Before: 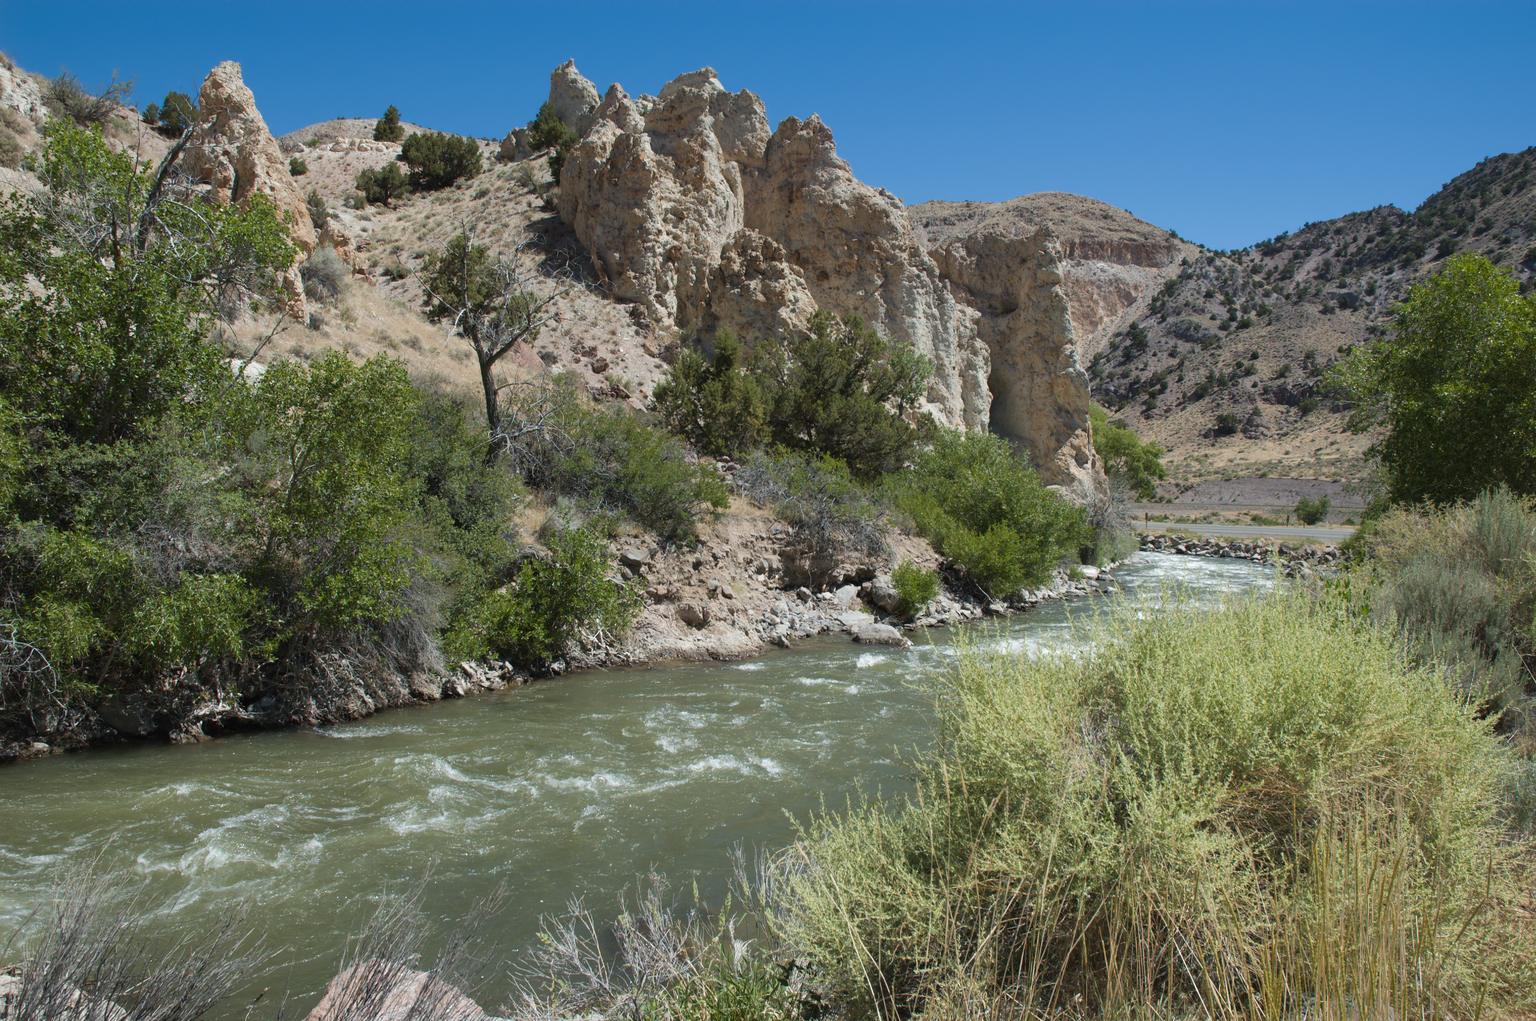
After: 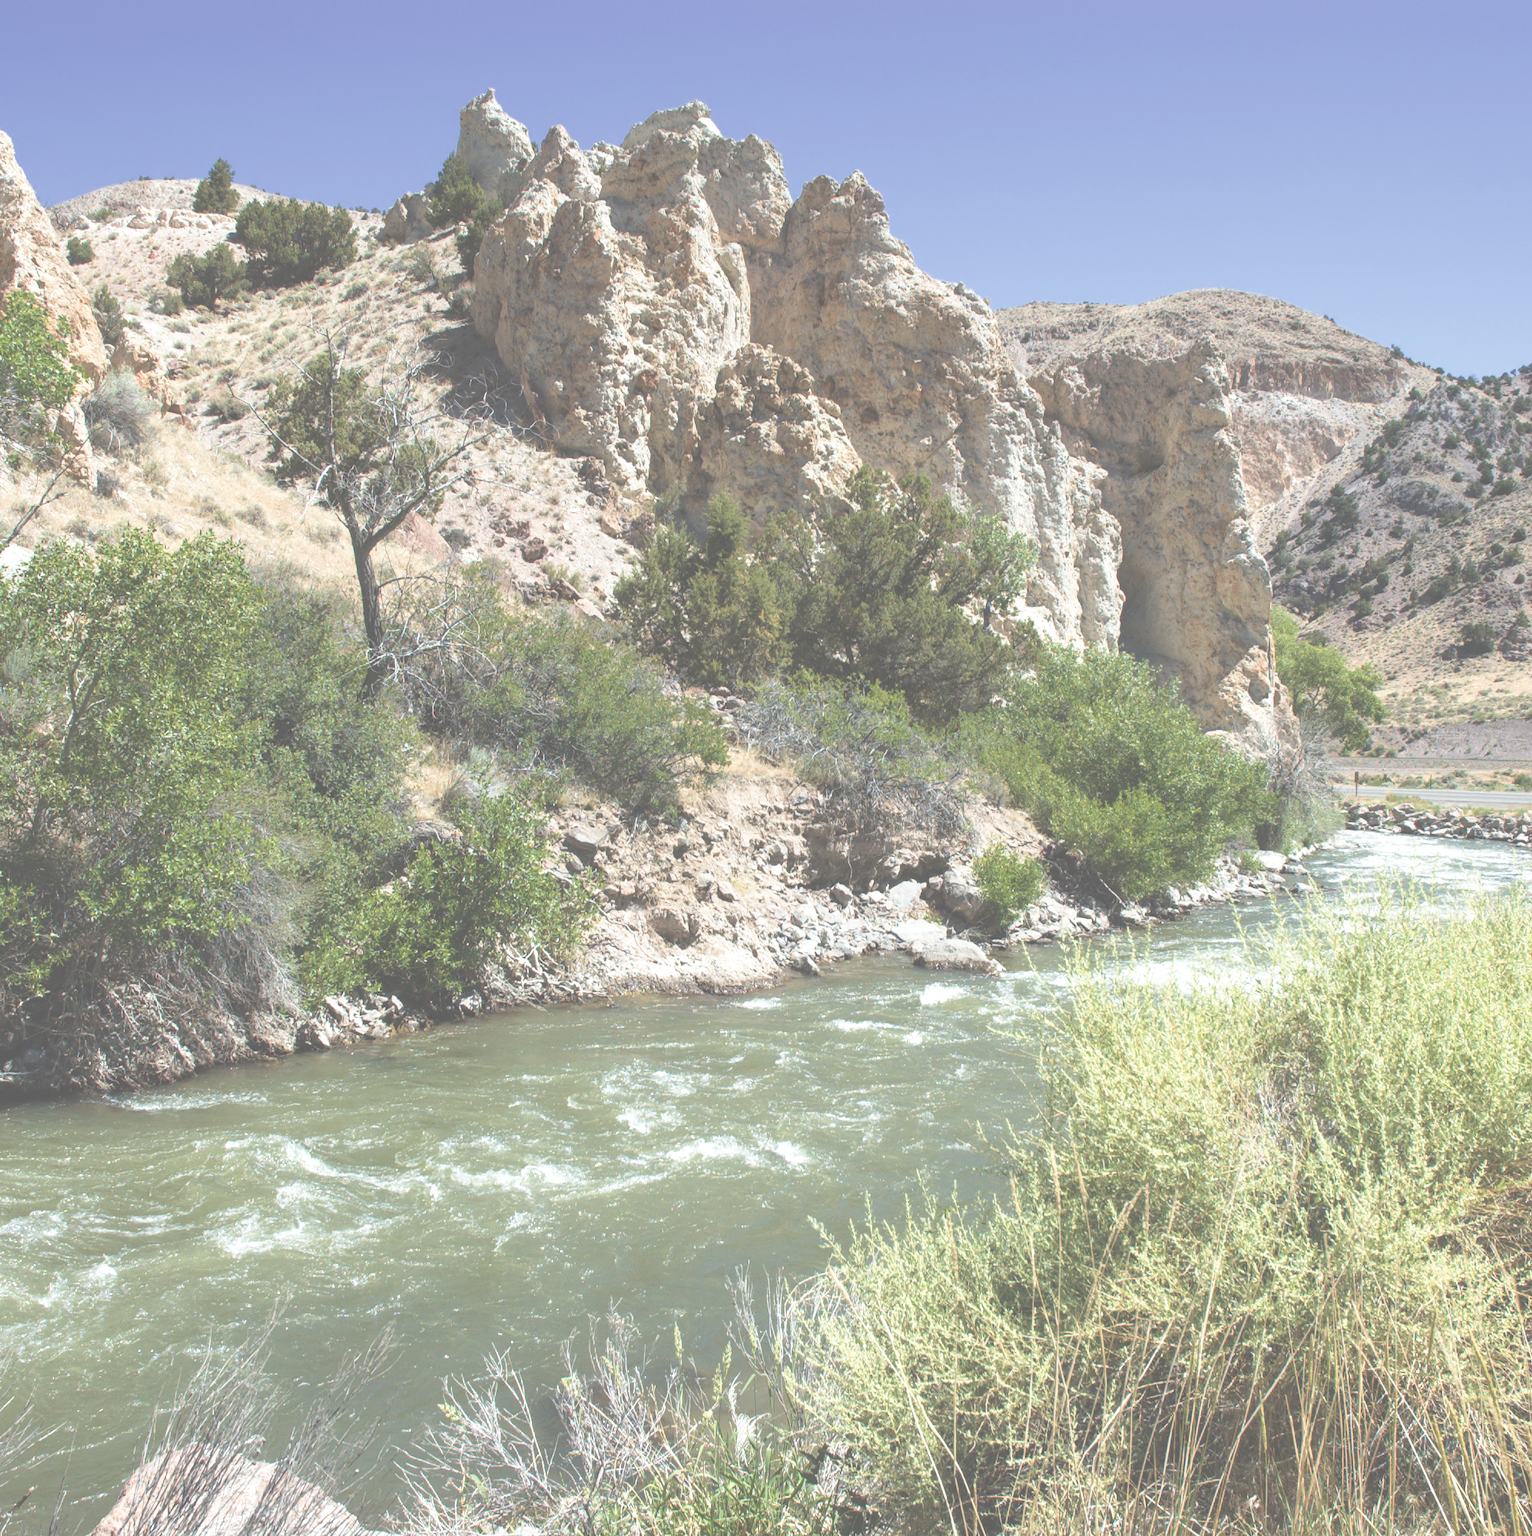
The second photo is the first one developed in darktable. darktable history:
exposure: black level correction -0.071, exposure 0.503 EV, compensate highlight preservation false
crop and rotate: left 16.002%, right 17.651%
color zones: curves: ch0 [(0.254, 0.492) (0.724, 0.62)]; ch1 [(0.25, 0.528) (0.719, 0.796)]; ch2 [(0, 0.472) (0.25, 0.5) (0.73, 0.184)], mix -133.09%
local contrast: on, module defaults
tone curve: curves: ch0 [(0, 0) (0.091, 0.077) (0.389, 0.458) (0.745, 0.82) (0.844, 0.908) (0.909, 0.942) (1, 0.973)]; ch1 [(0, 0) (0.437, 0.404) (0.5, 0.5) (0.529, 0.55) (0.58, 0.6) (0.616, 0.649) (1, 1)]; ch2 [(0, 0) (0.442, 0.415) (0.5, 0.5) (0.535, 0.557) (0.585, 0.62) (1, 1)], preserve colors none
velvia: strength 14.92%
